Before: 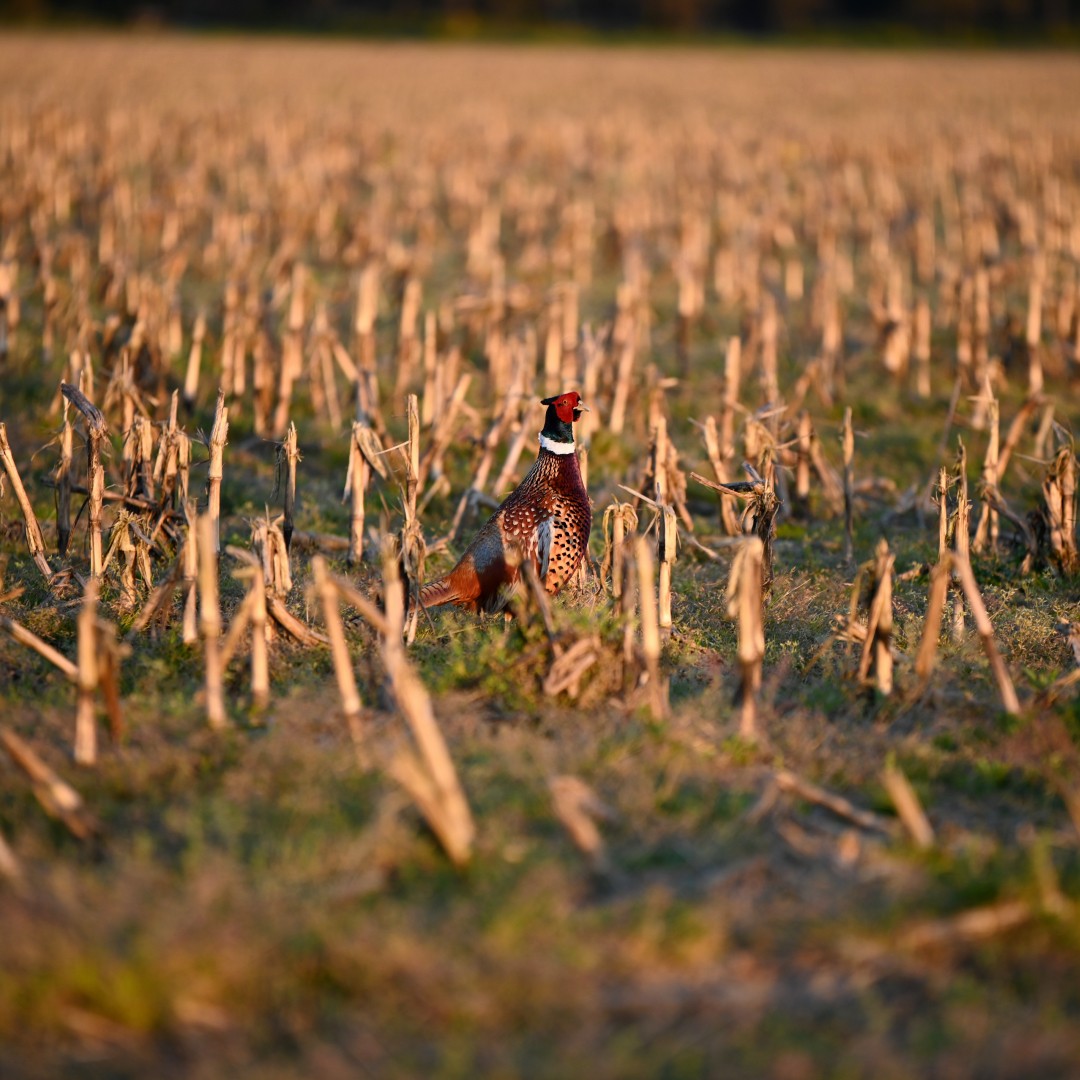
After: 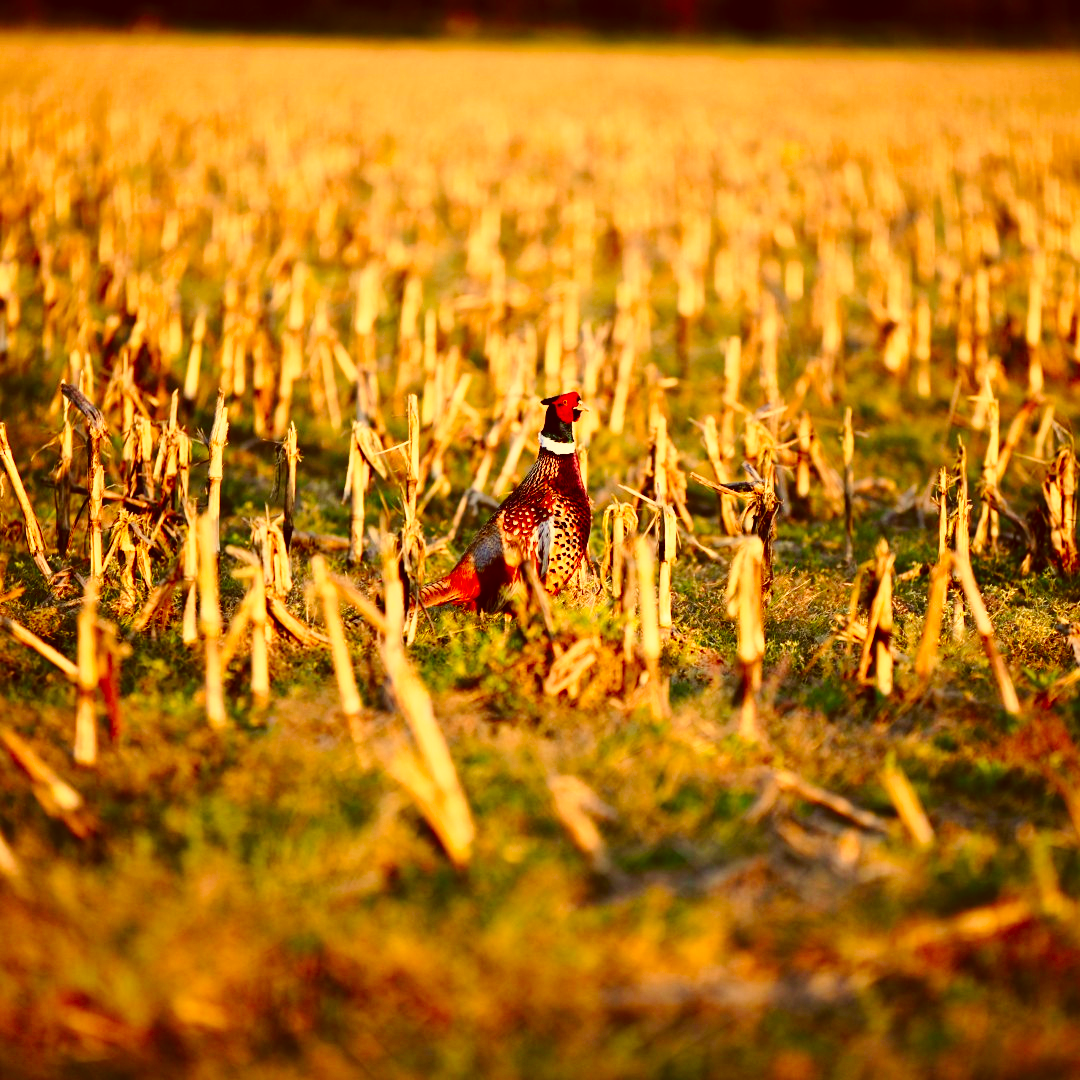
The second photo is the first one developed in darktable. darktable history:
color correction: highlights a* 1.12, highlights b* 24.26, shadows a* 15.58, shadows b* 24.26
base curve: curves: ch0 [(0, 0) (0.028, 0.03) (0.121, 0.232) (0.46, 0.748) (0.859, 0.968) (1, 1)], preserve colors none
contrast brightness saturation: contrast 0.16, saturation 0.32
